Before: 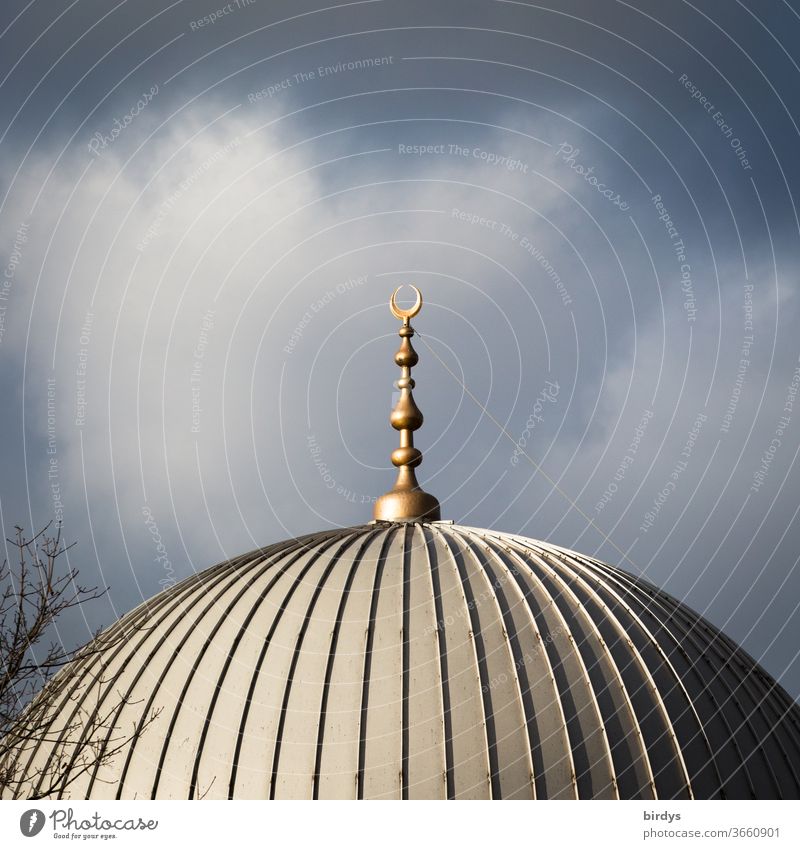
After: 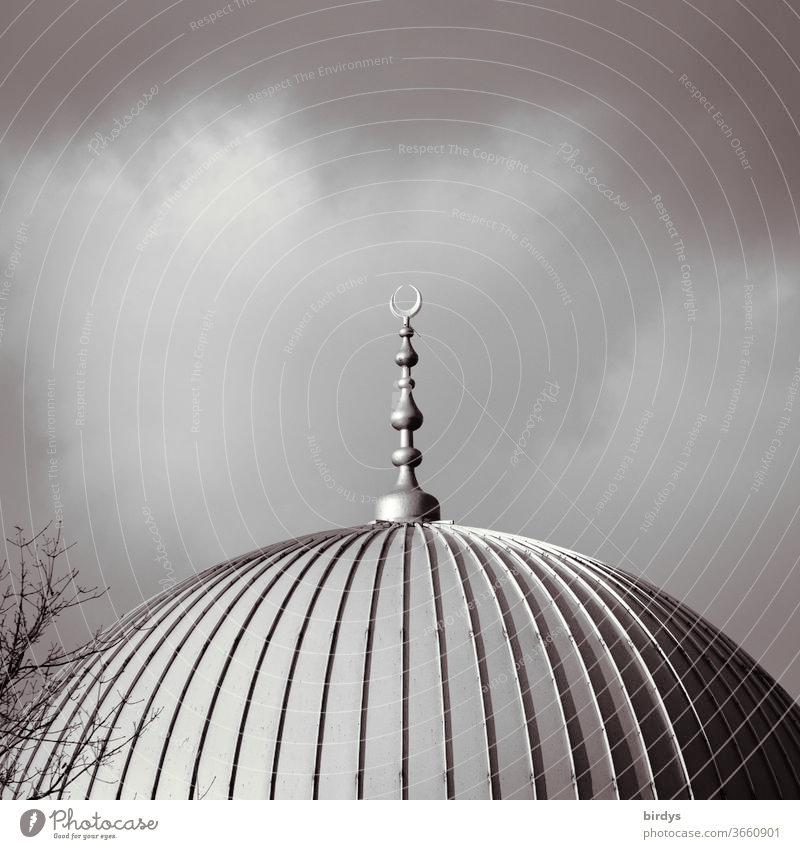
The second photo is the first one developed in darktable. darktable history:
tone curve: curves: ch0 [(0, 0) (0.003, 0.019) (0.011, 0.019) (0.025, 0.023) (0.044, 0.032) (0.069, 0.046) (0.1, 0.073) (0.136, 0.129) (0.177, 0.207) (0.224, 0.295) (0.277, 0.394) (0.335, 0.48) (0.399, 0.524) (0.468, 0.575) (0.543, 0.628) (0.623, 0.684) (0.709, 0.739) (0.801, 0.808) (0.898, 0.9) (1, 1)], preserve colors none
split-toning: shadows › saturation 0.2
monochrome: on, module defaults
tone equalizer: on, module defaults
